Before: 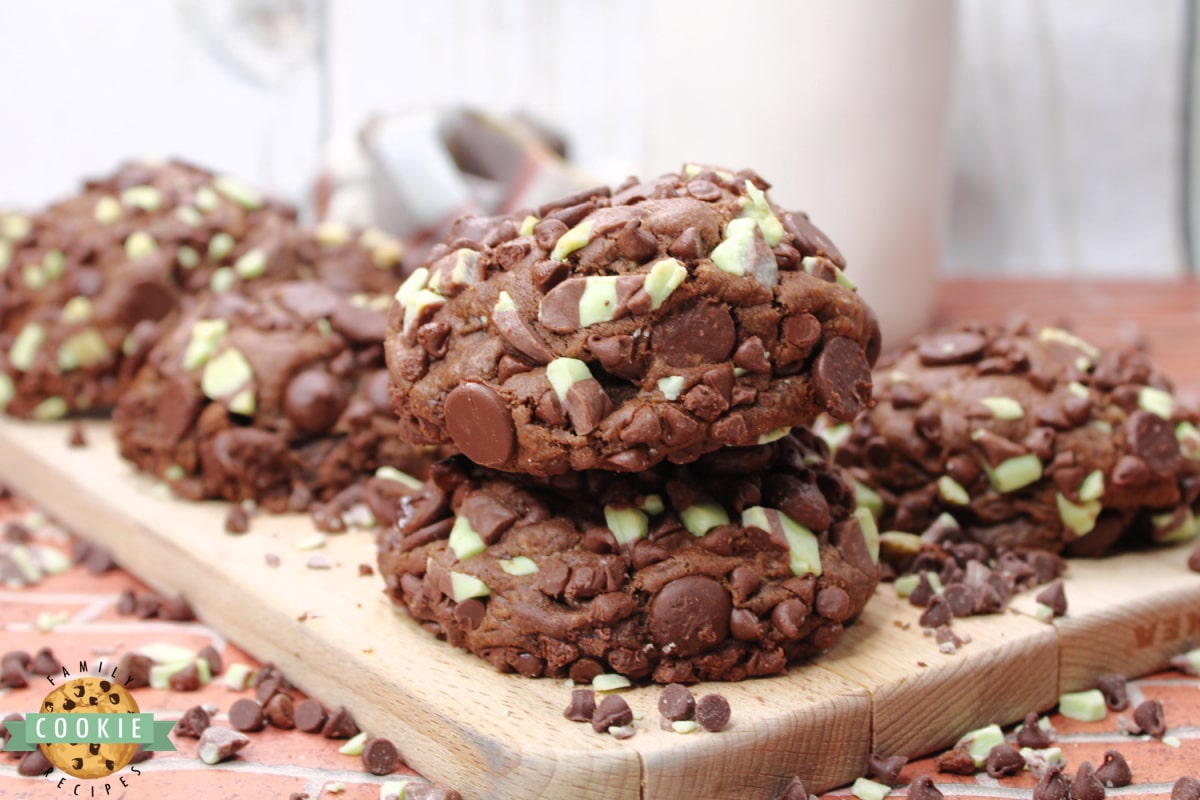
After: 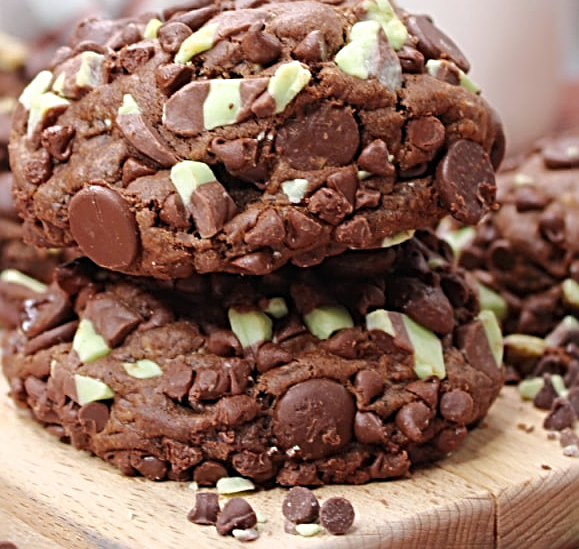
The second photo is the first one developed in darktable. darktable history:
sharpen: radius 3.025, amount 0.757
levels: mode automatic, black 0.023%, white 99.97%, levels [0.062, 0.494, 0.925]
crop: left 31.379%, top 24.658%, right 20.326%, bottom 6.628%
